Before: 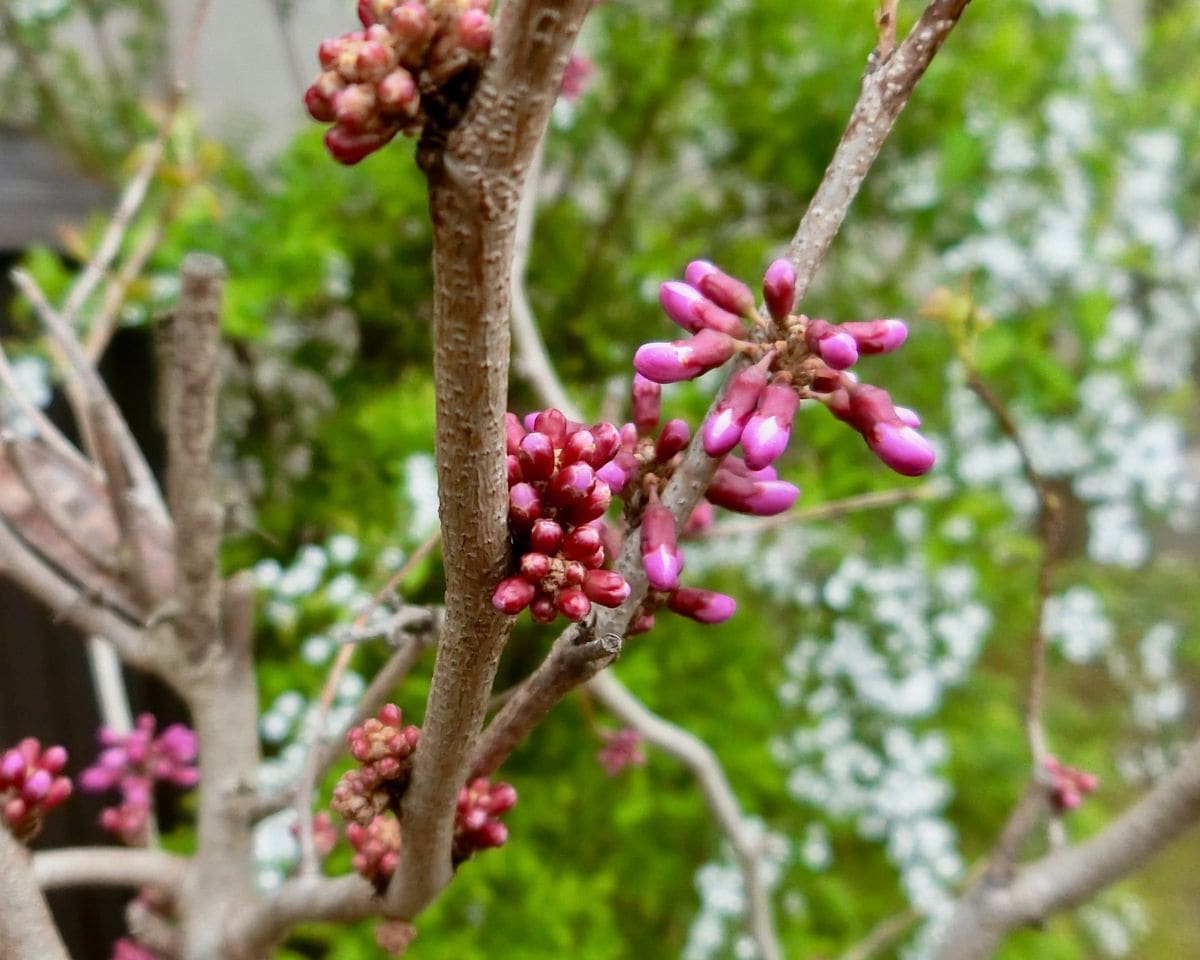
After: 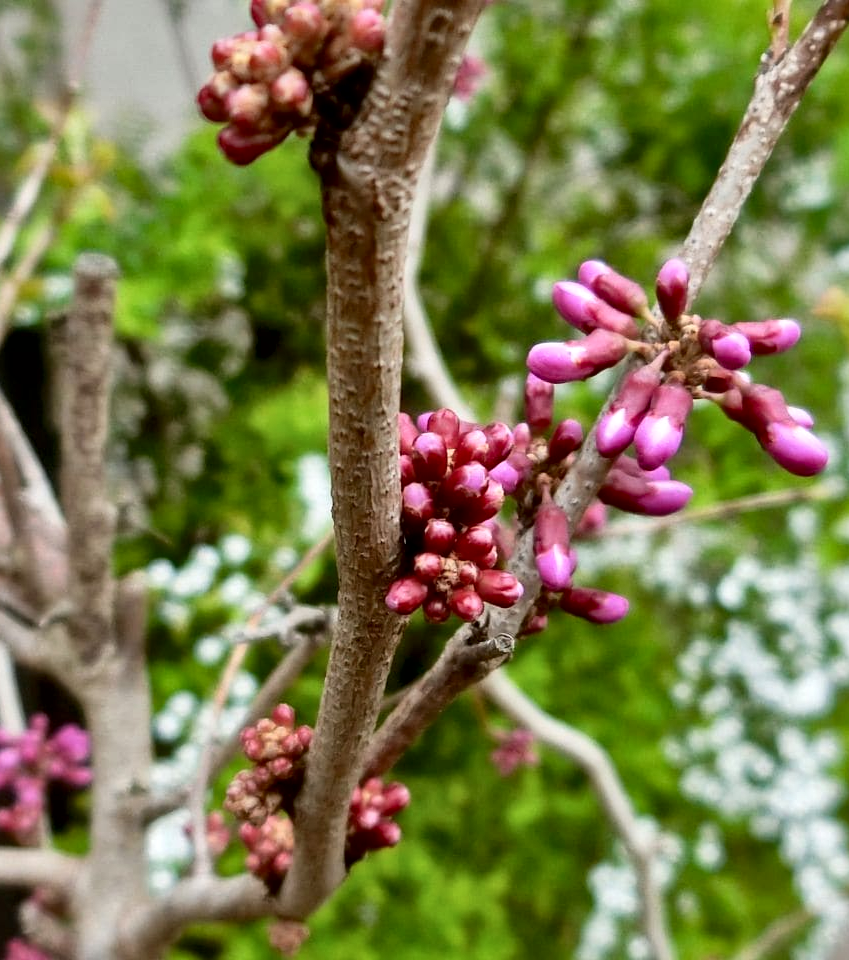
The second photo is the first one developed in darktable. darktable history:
local contrast: mode bilateral grid, contrast 49, coarseness 50, detail 150%, midtone range 0.2
crop and rotate: left 8.97%, right 20.24%
